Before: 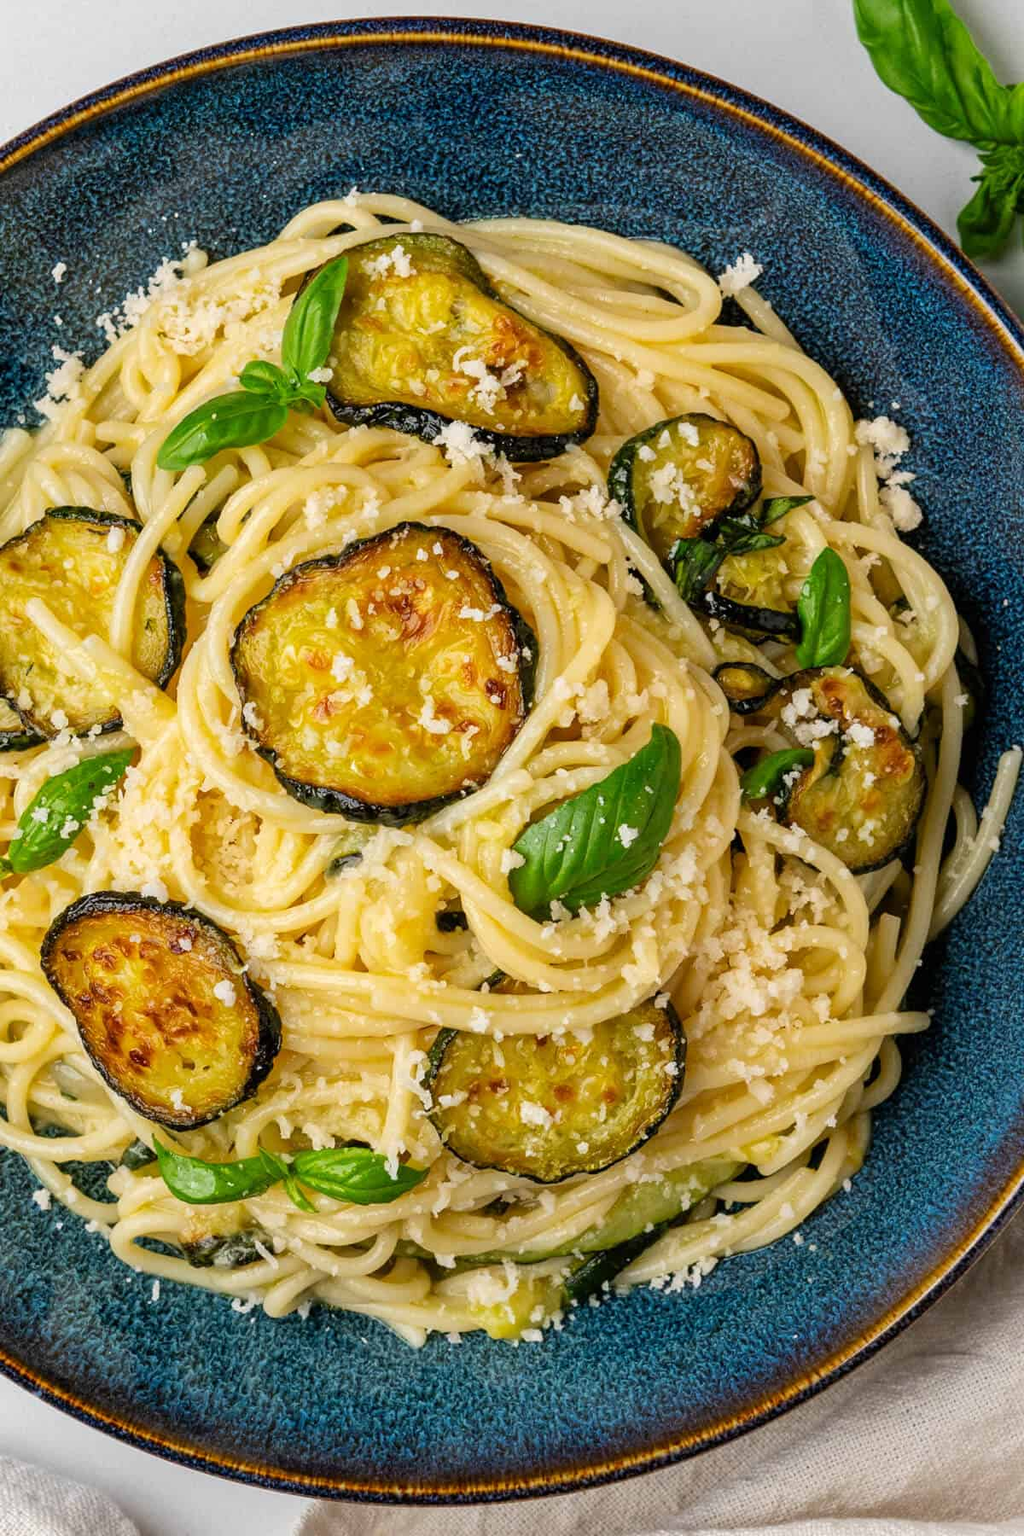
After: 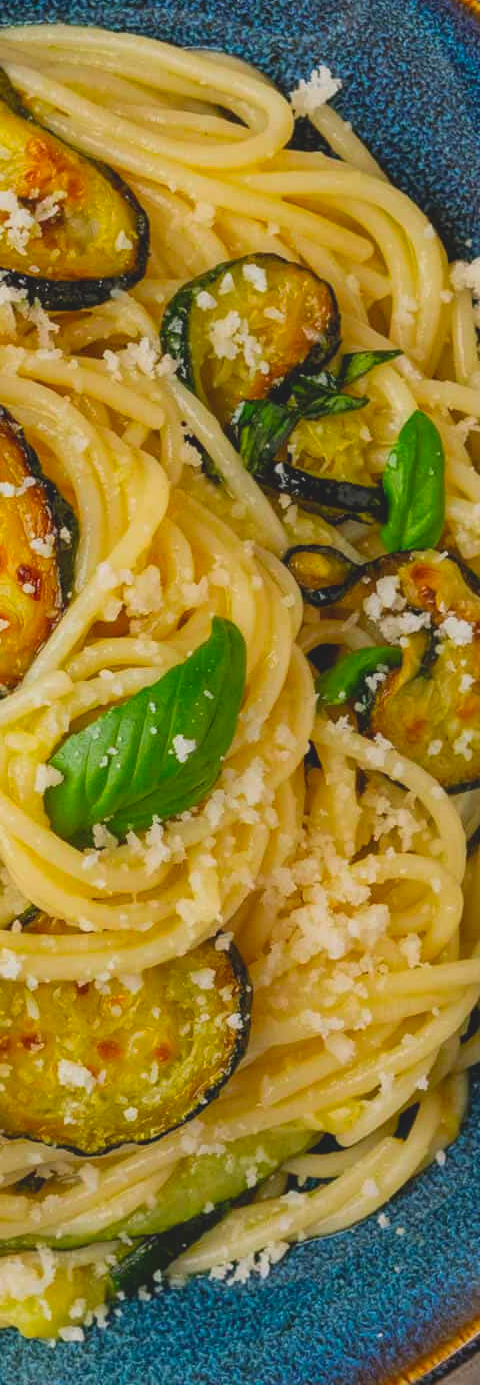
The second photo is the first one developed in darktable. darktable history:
crop: left 46.065%, top 12.882%, right 13.925%, bottom 10.127%
contrast brightness saturation: contrast -0.209, saturation 0.186
